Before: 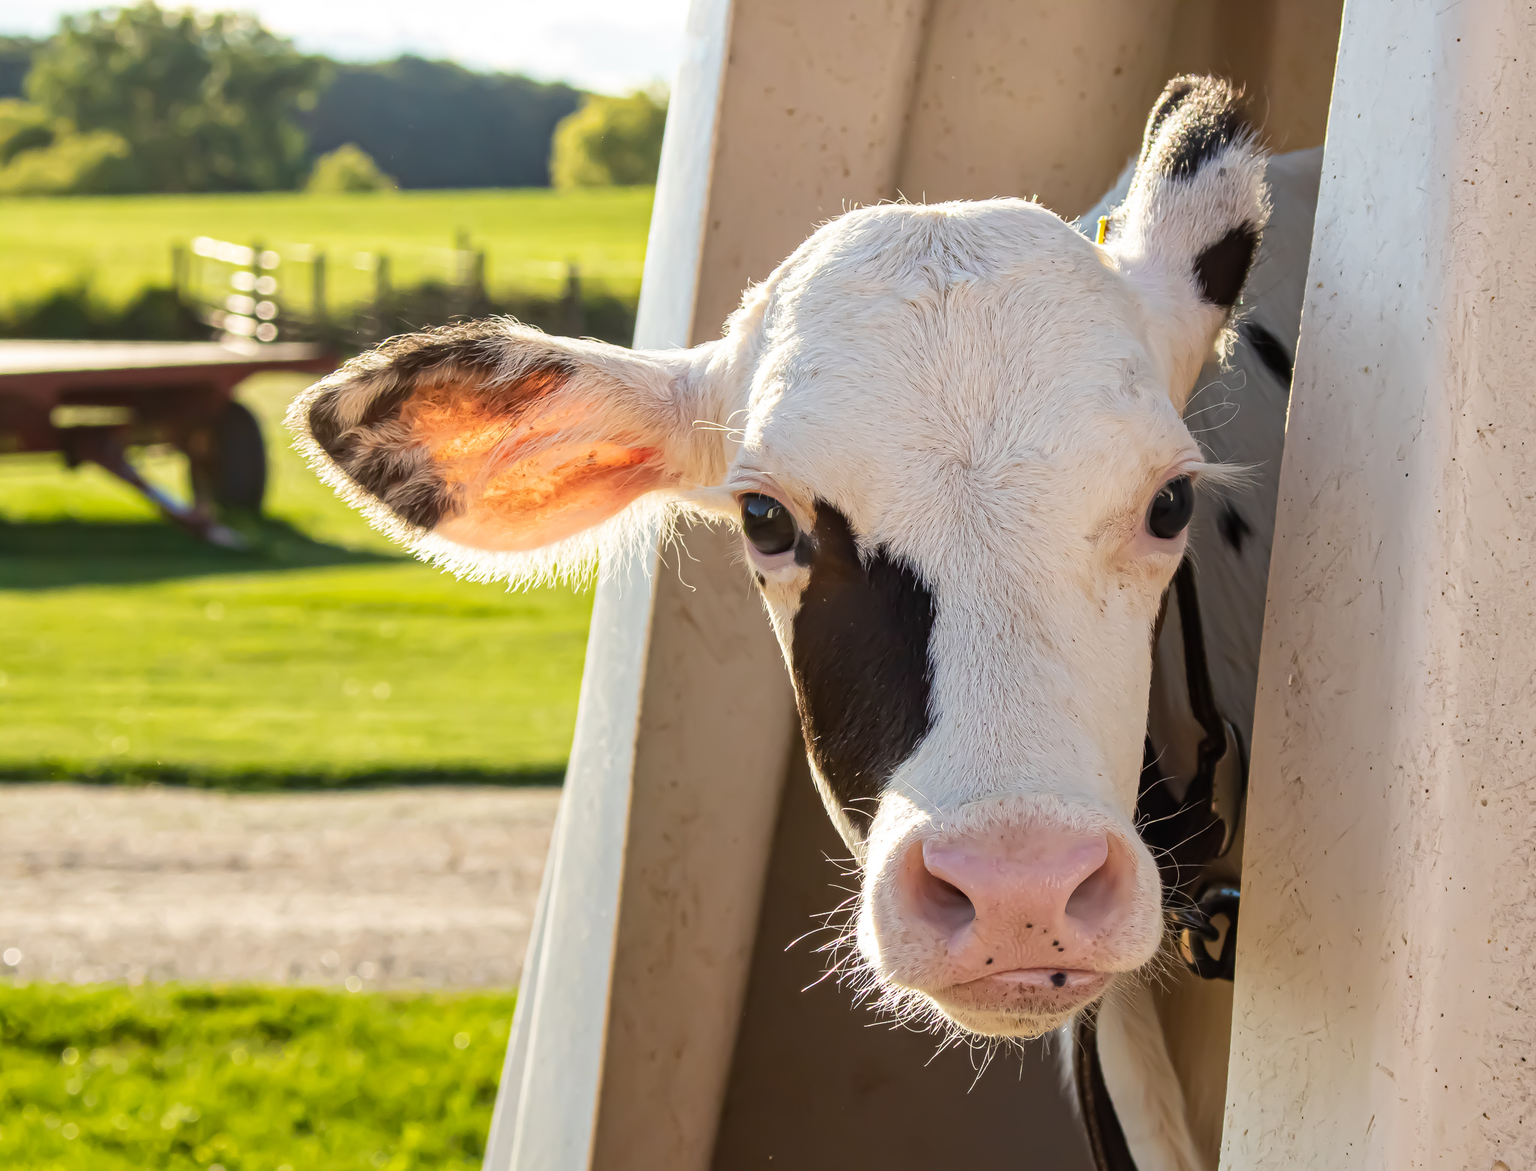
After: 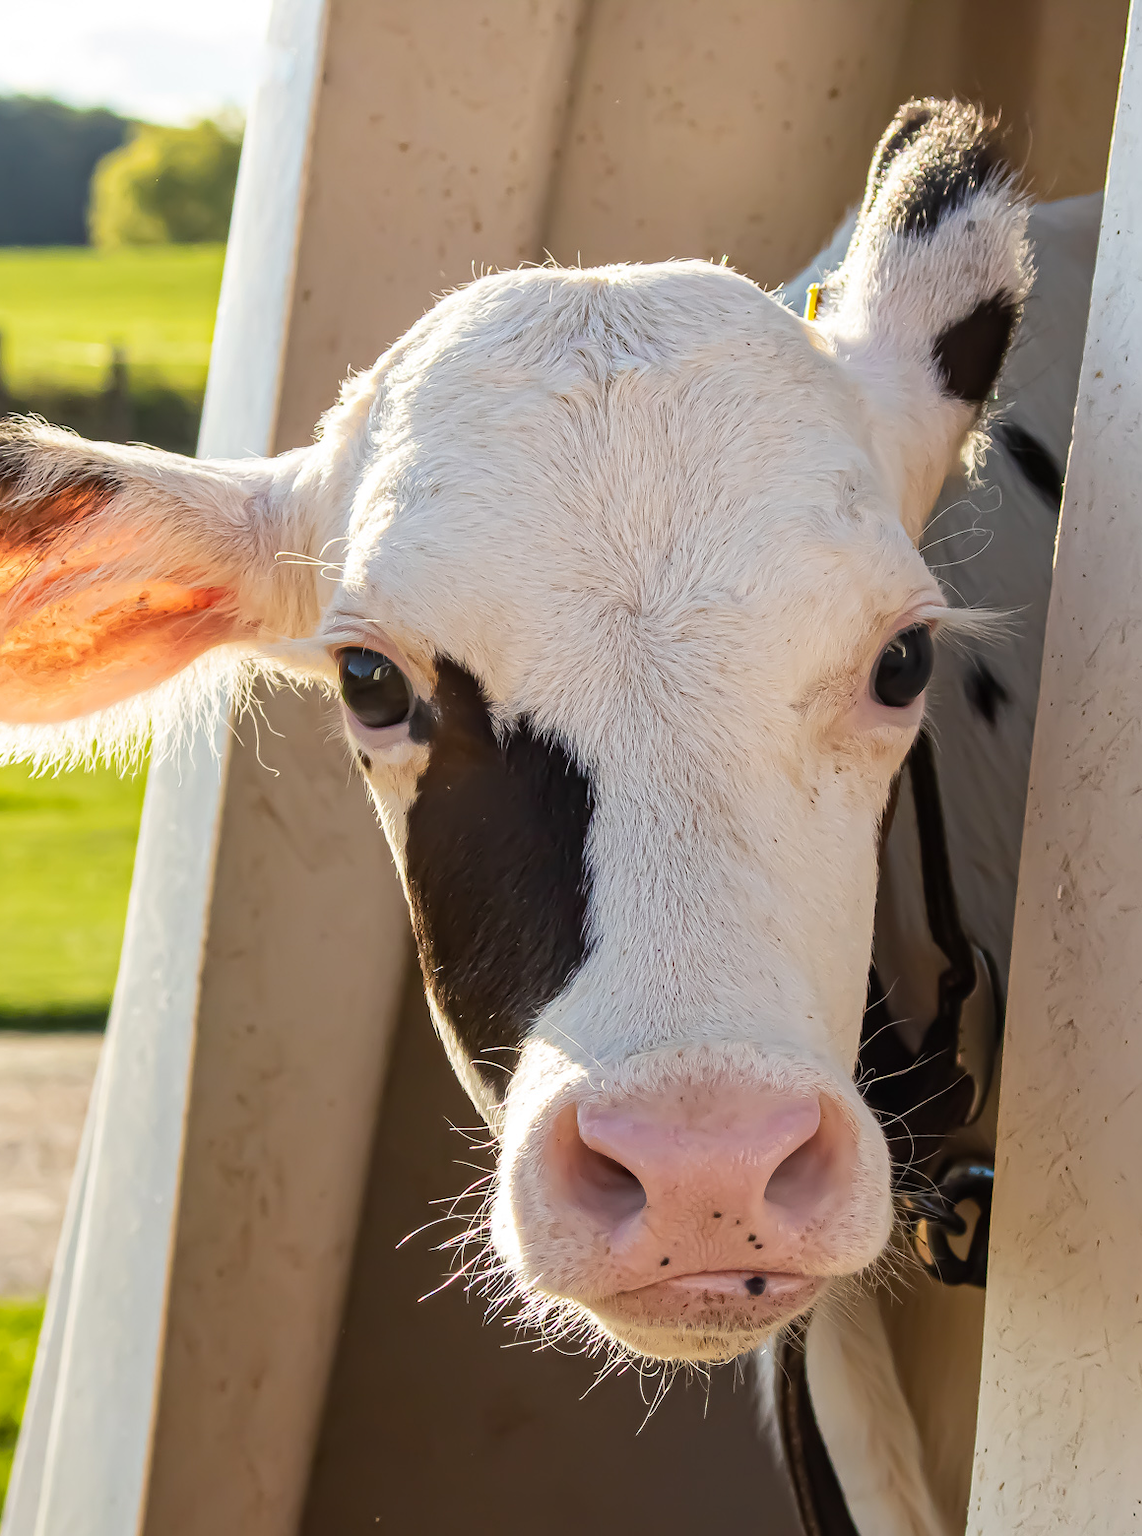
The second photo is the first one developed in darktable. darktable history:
crop: left 31.458%, top 0%, right 11.876%
vibrance: vibrance 10%
